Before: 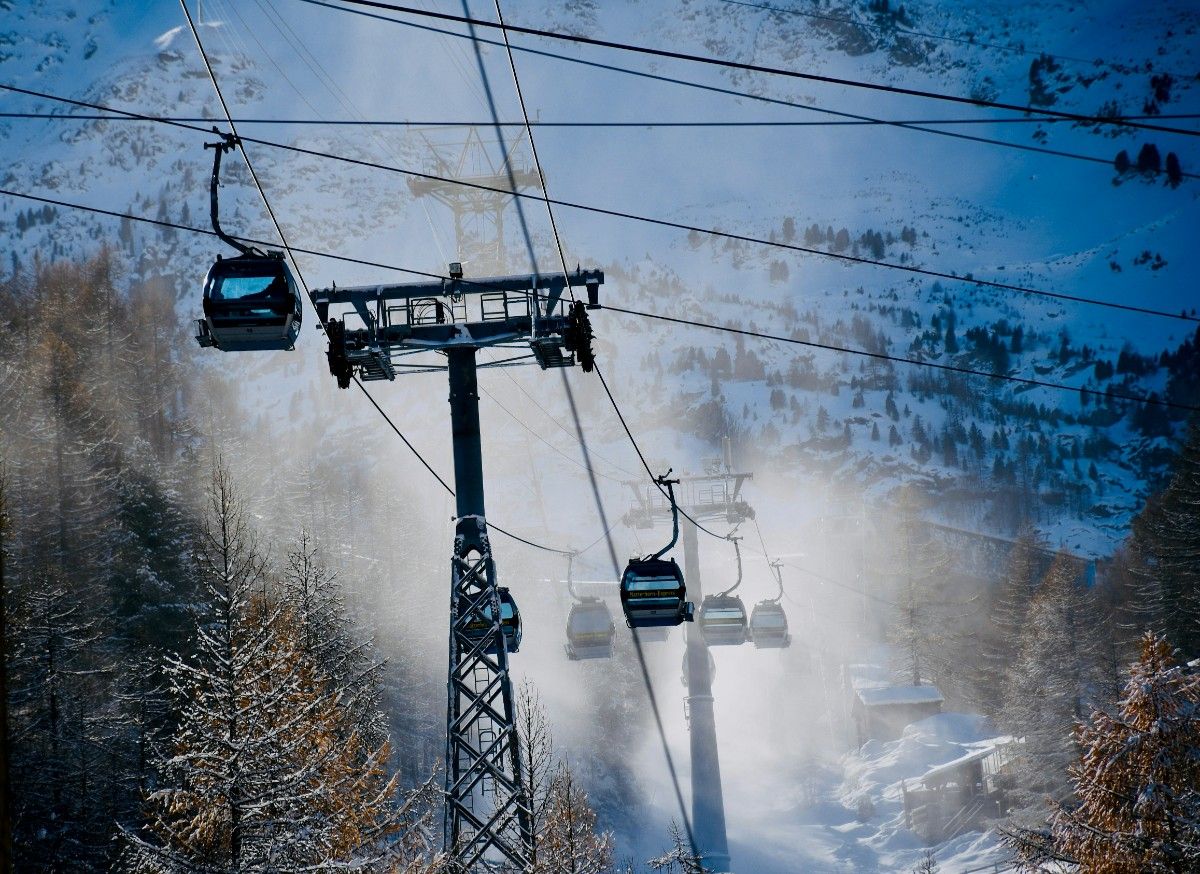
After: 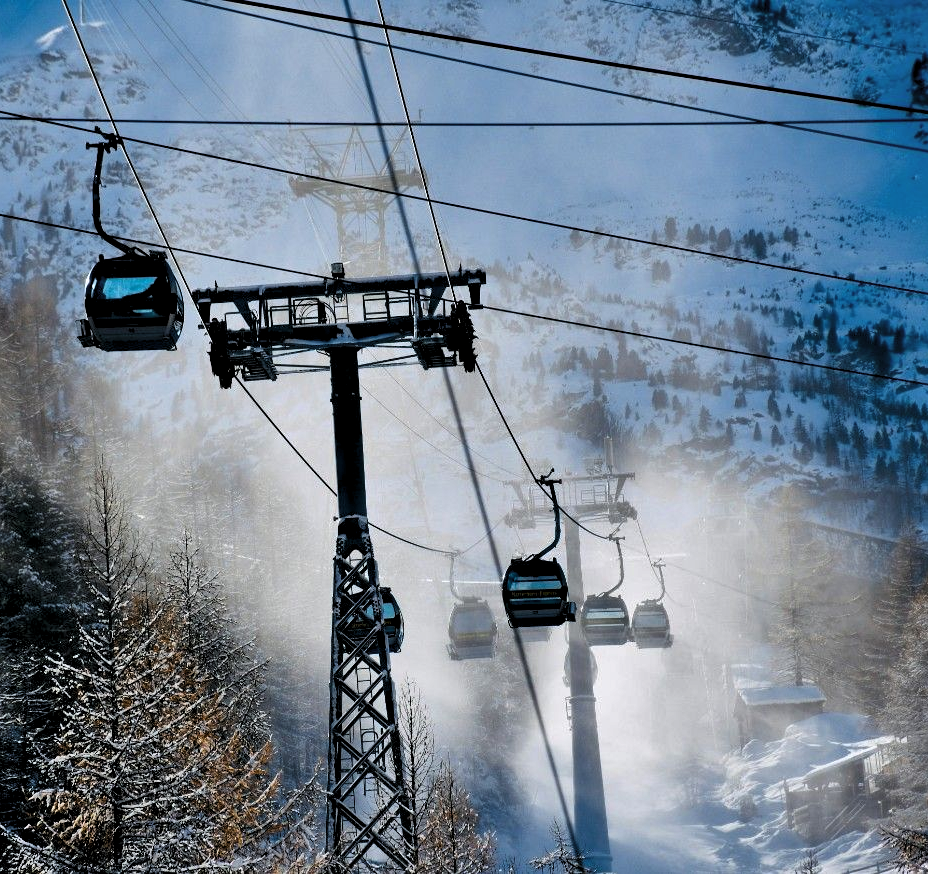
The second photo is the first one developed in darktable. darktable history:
shadows and highlights: white point adjustment 0.151, highlights -70.25, soften with gaussian
levels: levels [0.062, 0.494, 0.925]
crop: left 9.868%, right 12.74%
